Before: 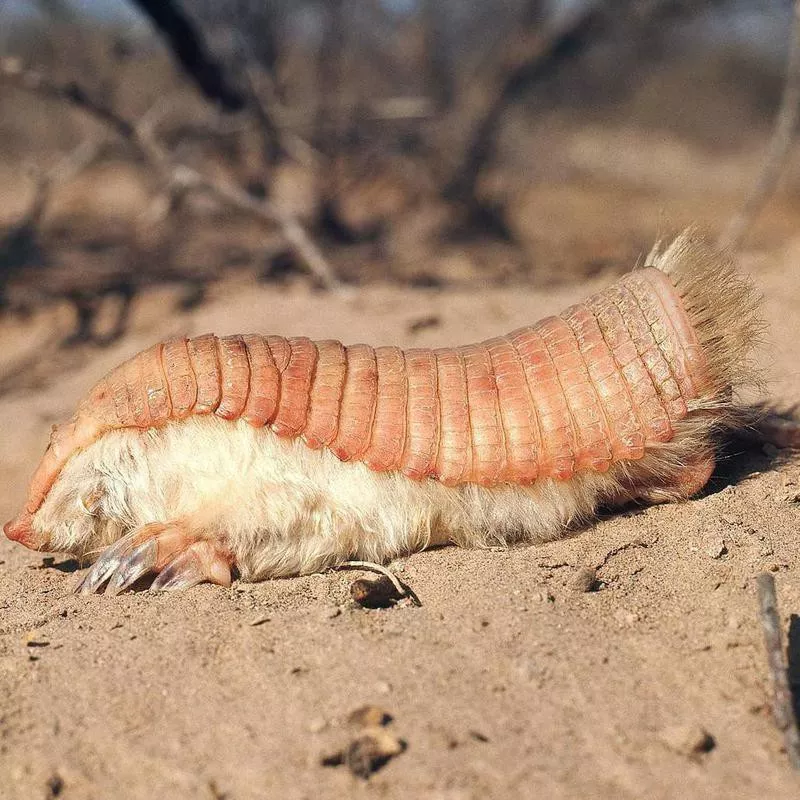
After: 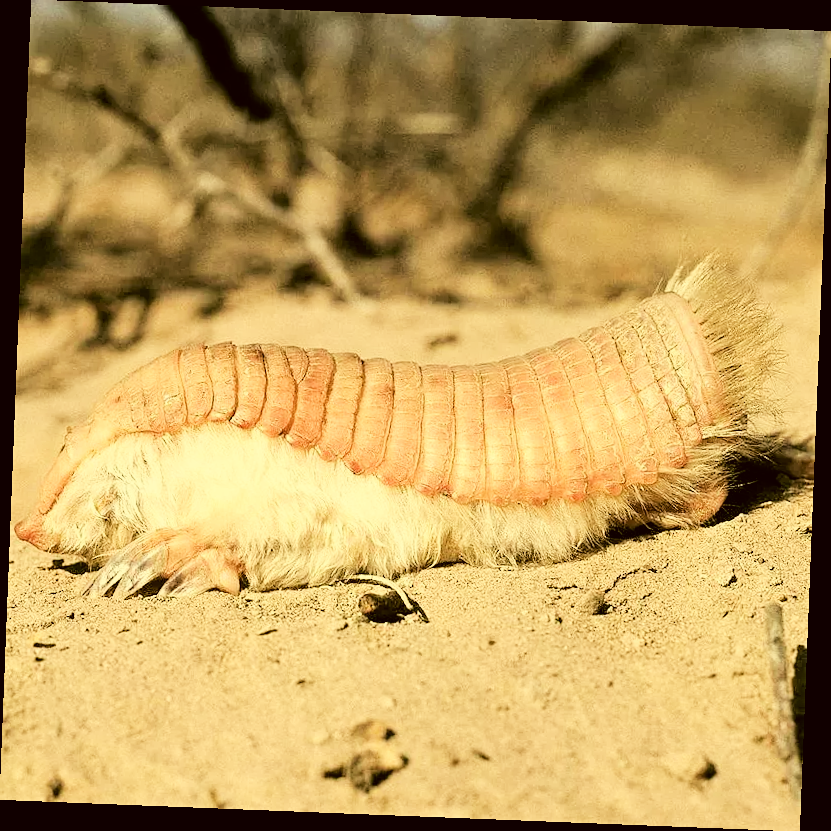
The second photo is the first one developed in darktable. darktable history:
exposure: black level correction 0, exposure 1 EV, compensate exposure bias true, compensate highlight preservation false
sharpen: amount 0.2
color correction: highlights a* 0.162, highlights b* 29.53, shadows a* -0.162, shadows b* 21.09
filmic rgb: black relative exposure -5 EV, hardness 2.88, contrast 1.3
color balance: lift [1, 0.994, 1.002, 1.006], gamma [0.957, 1.081, 1.016, 0.919], gain [0.97, 0.972, 1.01, 1.028], input saturation 91.06%, output saturation 79.8%
rotate and perspective: rotation 2.27°, automatic cropping off
tone equalizer: on, module defaults
